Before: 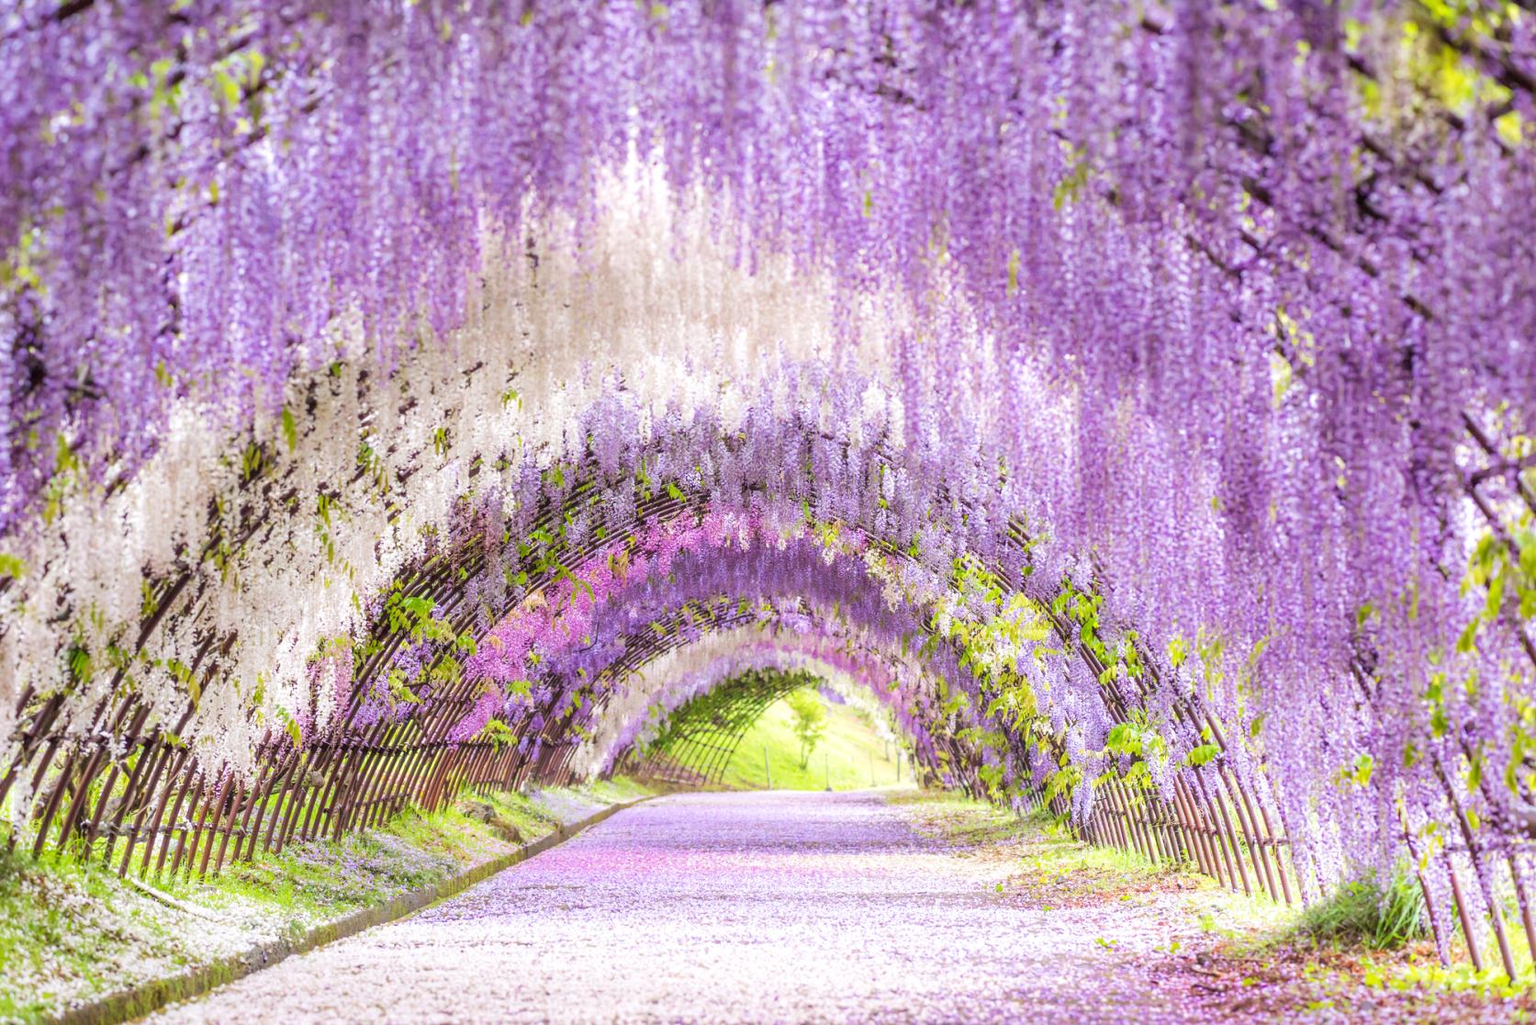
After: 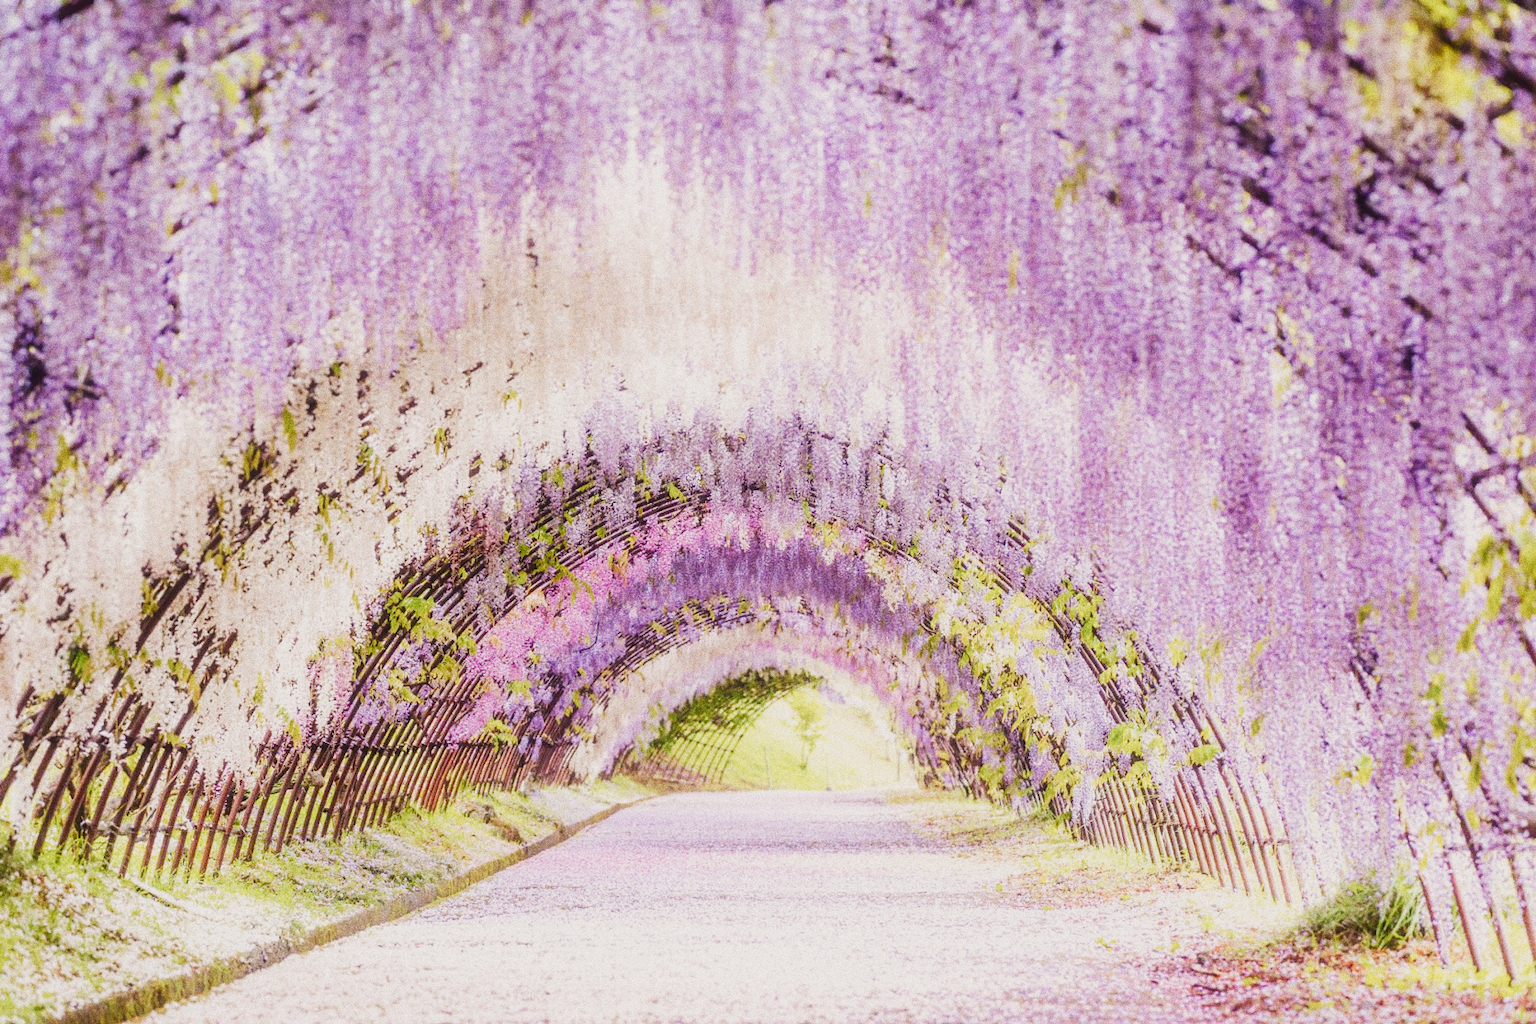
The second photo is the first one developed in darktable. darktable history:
contrast equalizer "negative clarity": octaves 7, y [[0.6 ×6], [0.55 ×6], [0 ×6], [0 ×6], [0 ×6]], mix -0.2
color balance rgb "creative|film": shadows lift › chroma 2%, shadows lift › hue 247.2°, power › chroma 0.3%, power › hue 25.2°, highlights gain › chroma 3%, highlights gain › hue 60°, global offset › luminance 0.75%, perceptual saturation grading › global saturation 20%, perceptual saturation grading › highlights -20%, perceptual saturation grading › shadows 30%, global vibrance 20%
diffuse or sharpen "bloom 10%": radius span 32, 1st order speed 50%, 2nd order speed 50%, 3rd order speed 50%, 4th order speed 50% | blend: blend mode normal, opacity 10%; mask: uniform (no mask)
exposure "_builtin_magic lantern defaults": compensate highlight preservation false
rgb primaries "creative|film": red hue 0.019, red purity 0.907, green hue 0.07, green purity 0.883, blue hue -0.093, blue purity 0.96
sigmoid: contrast 1.6, skew -0.2, preserve hue 0%, red attenuation 0.1, red rotation 0.035, green attenuation 0.1, green rotation -0.017, blue attenuation 0.15, blue rotation -0.052, base primaries Rec2020
tone equalizer "_builtin_contrast tone curve | soft": -8 EV -0.417 EV, -7 EV -0.389 EV, -6 EV -0.333 EV, -5 EV -0.222 EV, -3 EV 0.222 EV, -2 EV 0.333 EV, -1 EV 0.389 EV, +0 EV 0.417 EV, edges refinement/feathering 500, mask exposure compensation -1.57 EV, preserve details no
grain "silver grain": coarseness 0.09 ISO, strength 40%
